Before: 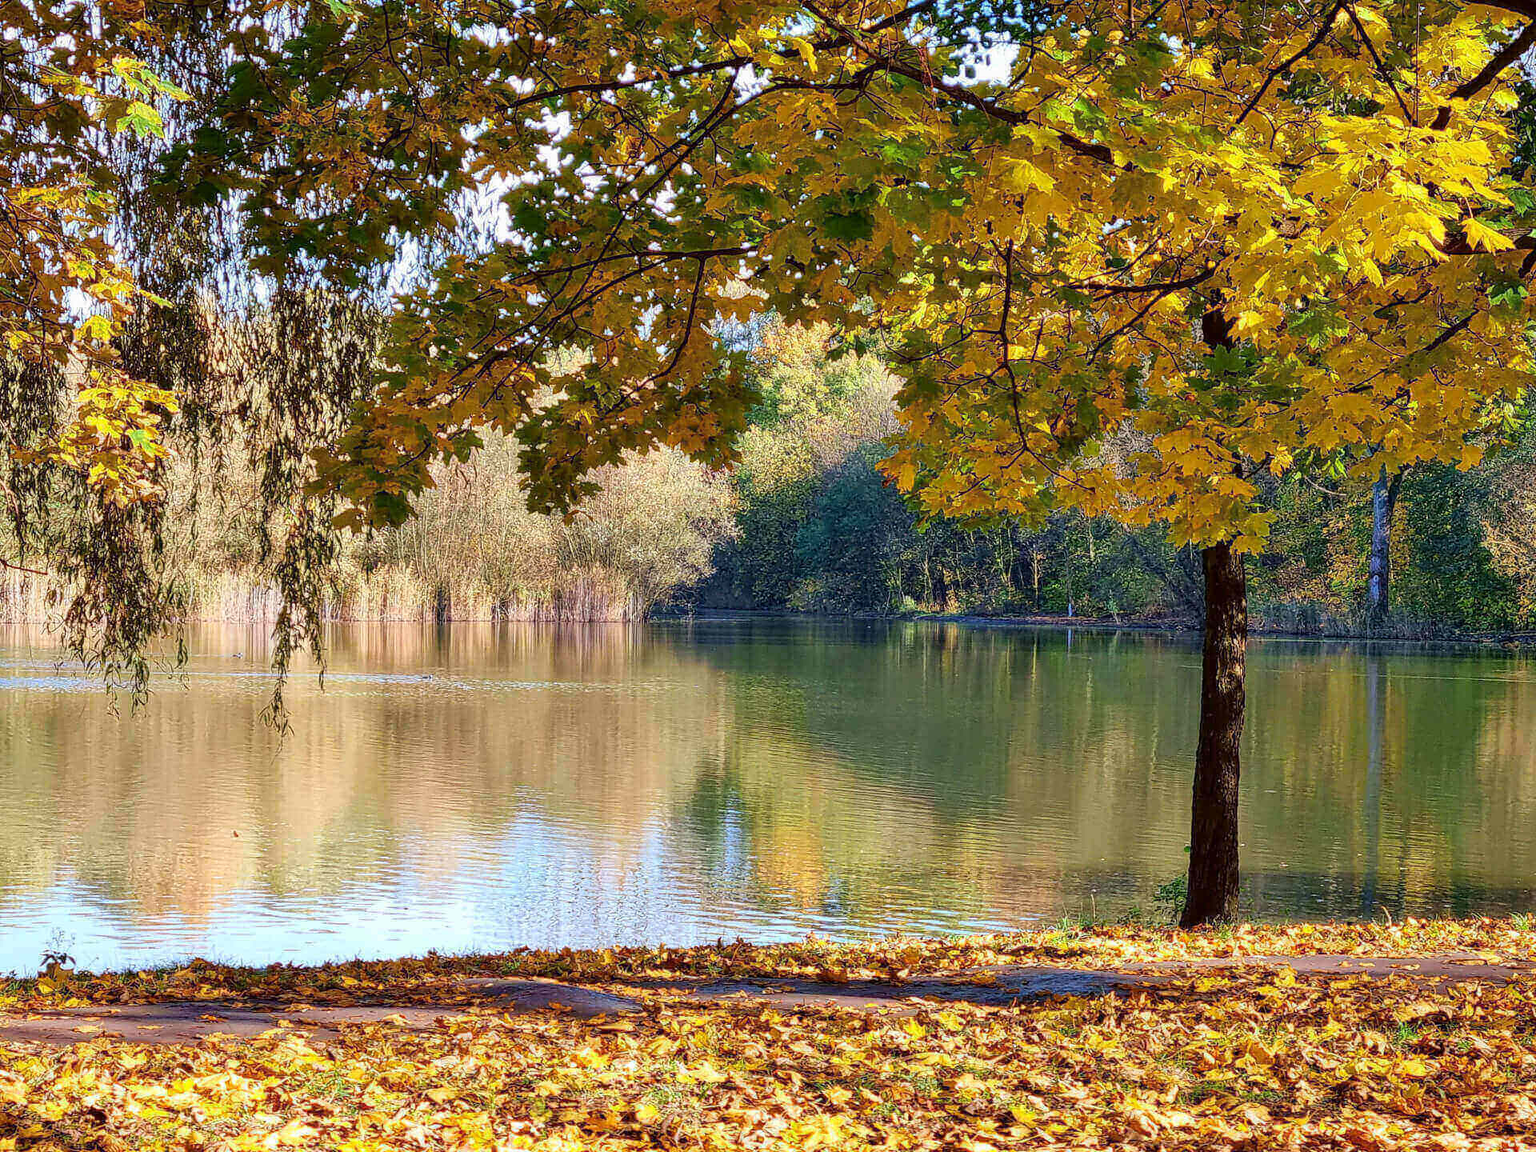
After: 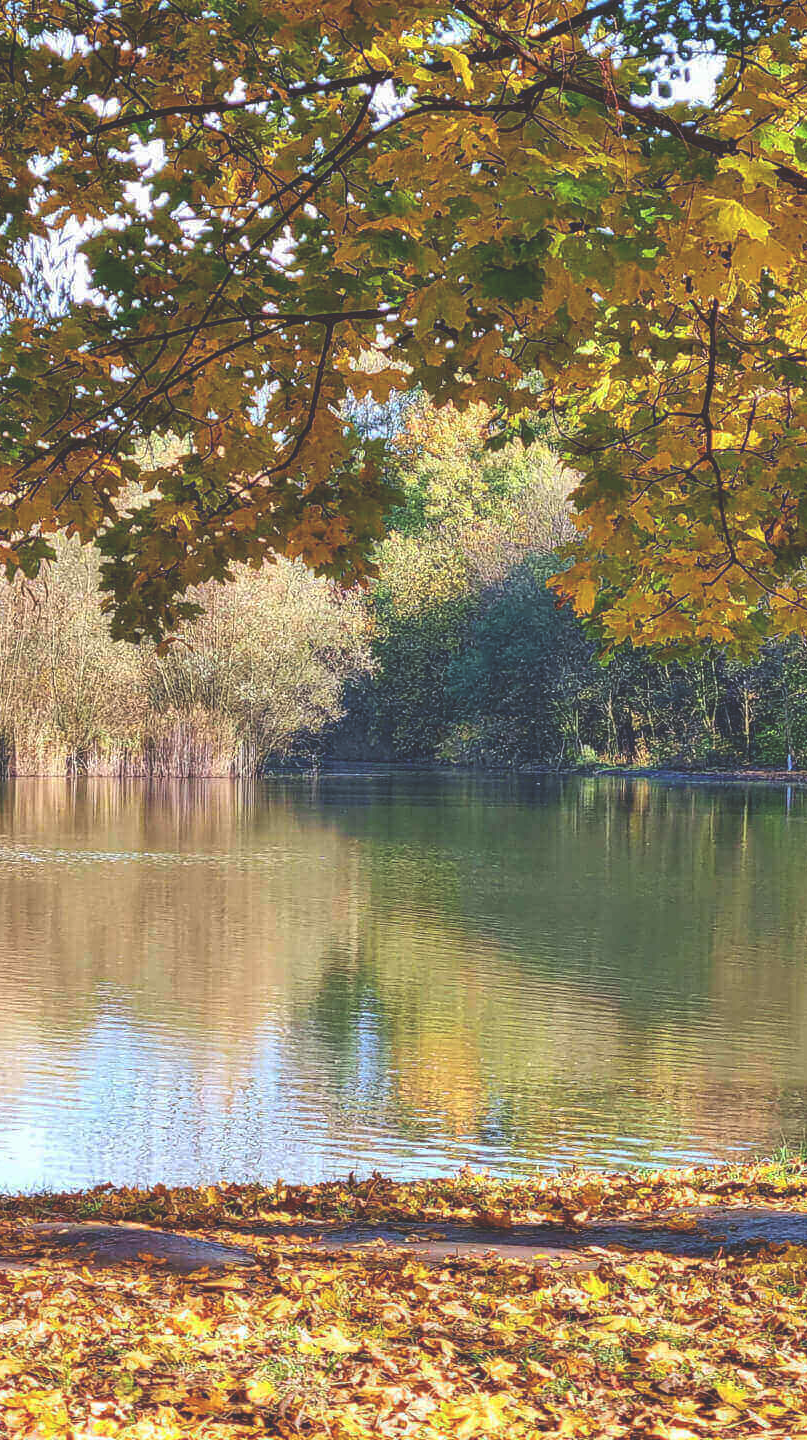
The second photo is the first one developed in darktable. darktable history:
exposure: black level correction -0.029, compensate exposure bias true, compensate highlight preservation false
crop: left 28.566%, right 29.376%
